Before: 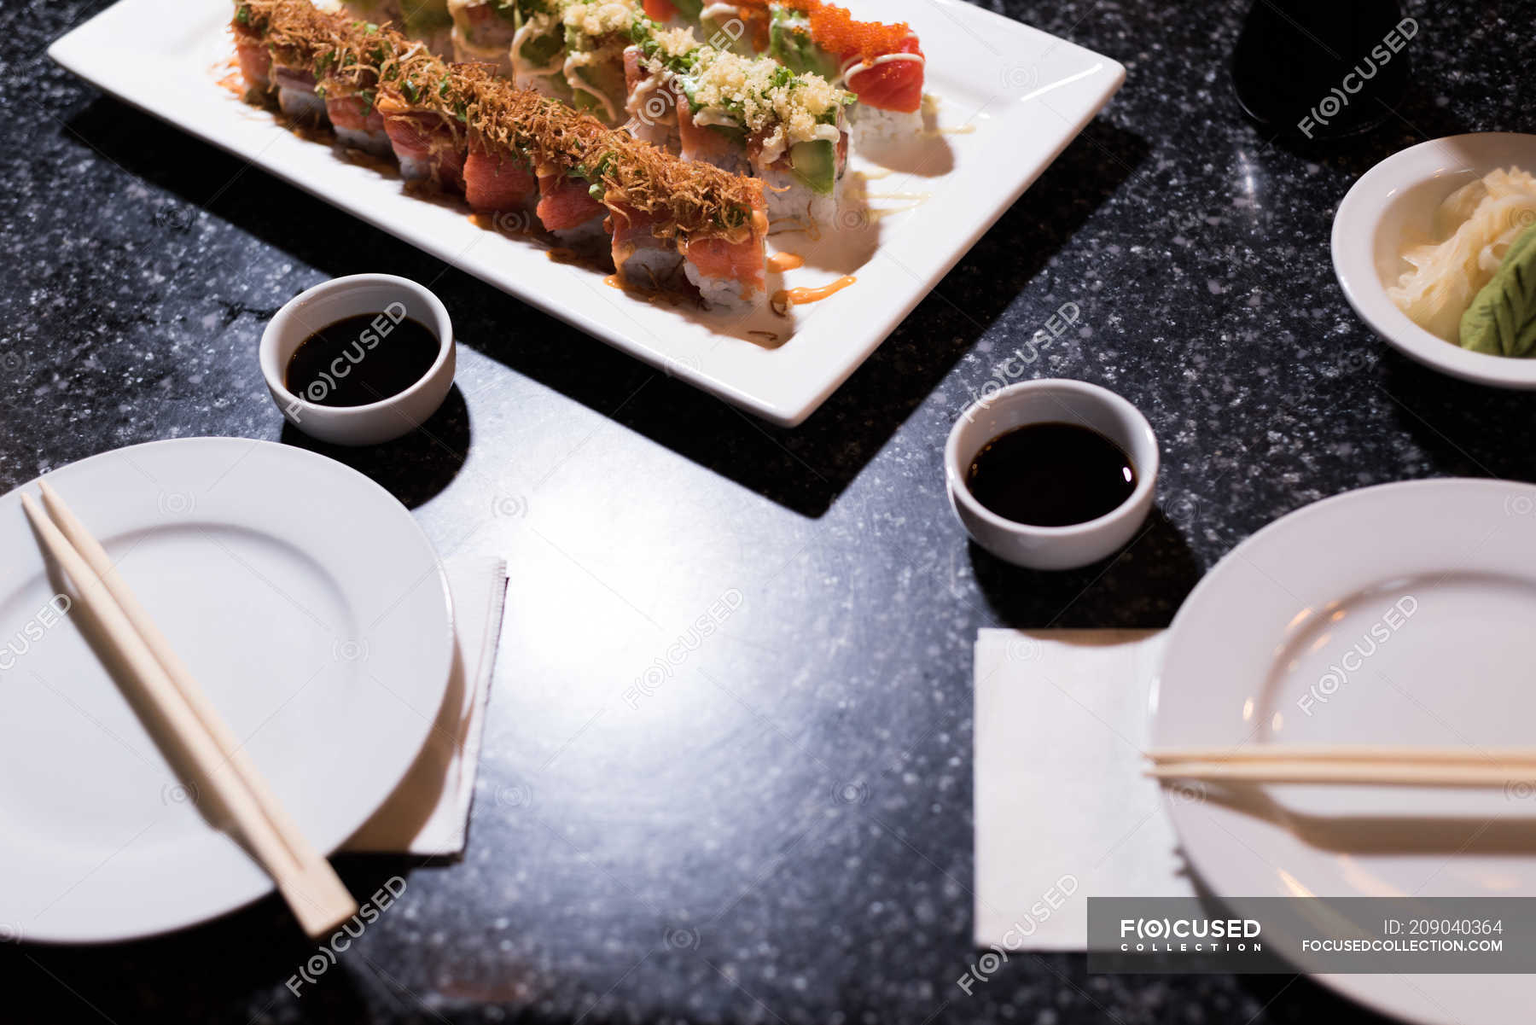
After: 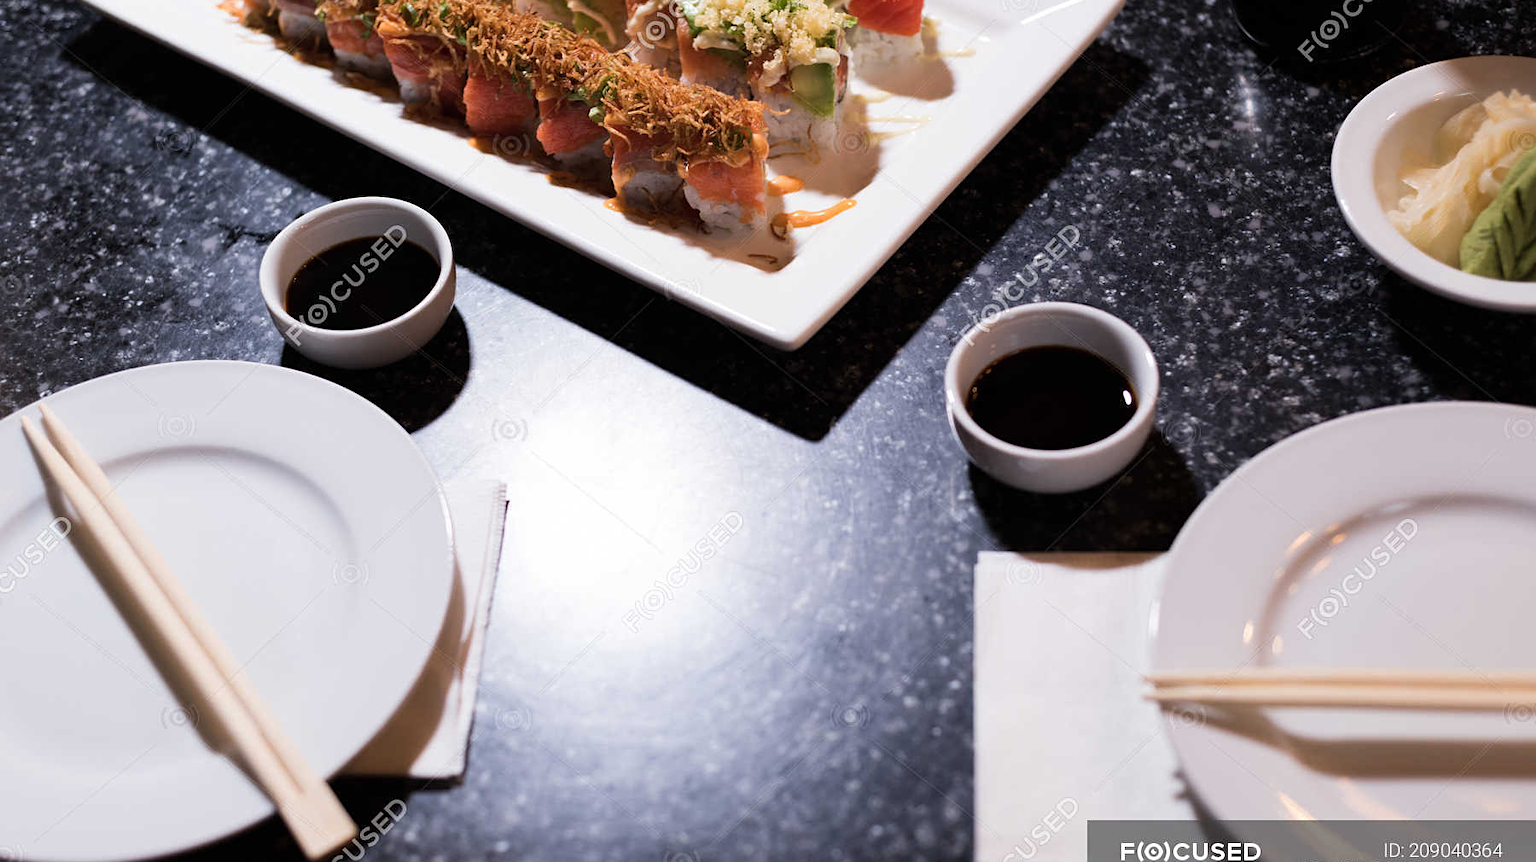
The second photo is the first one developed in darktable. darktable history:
crop: top 7.559%, bottom 8.239%
sharpen: amount 0.201
